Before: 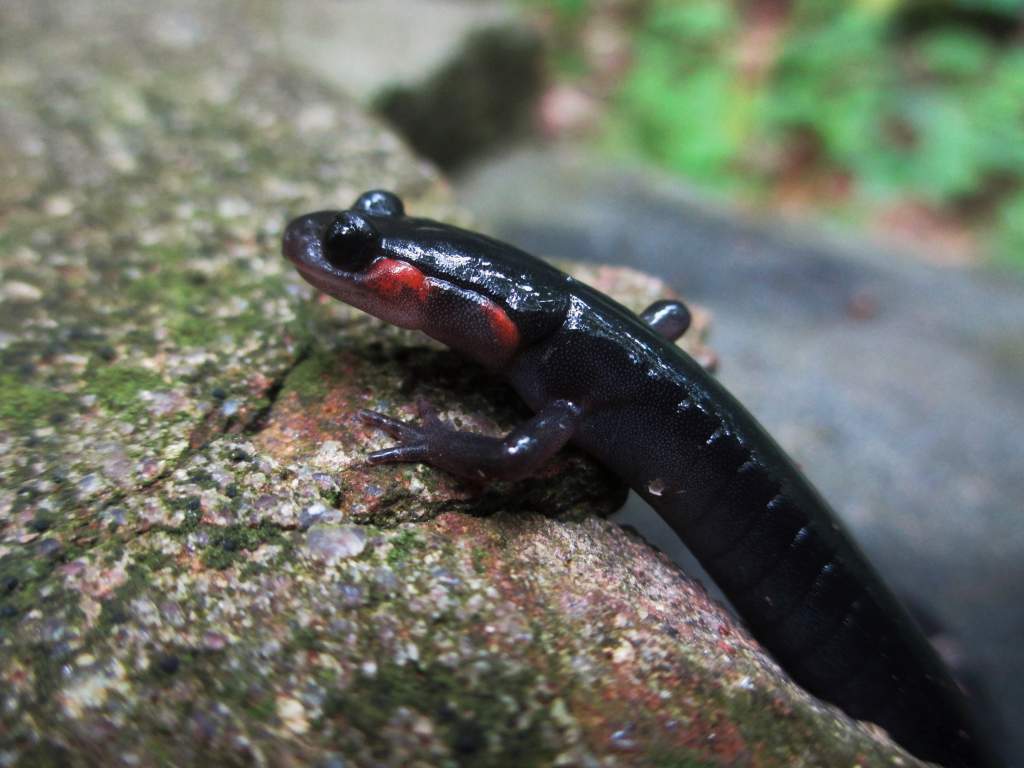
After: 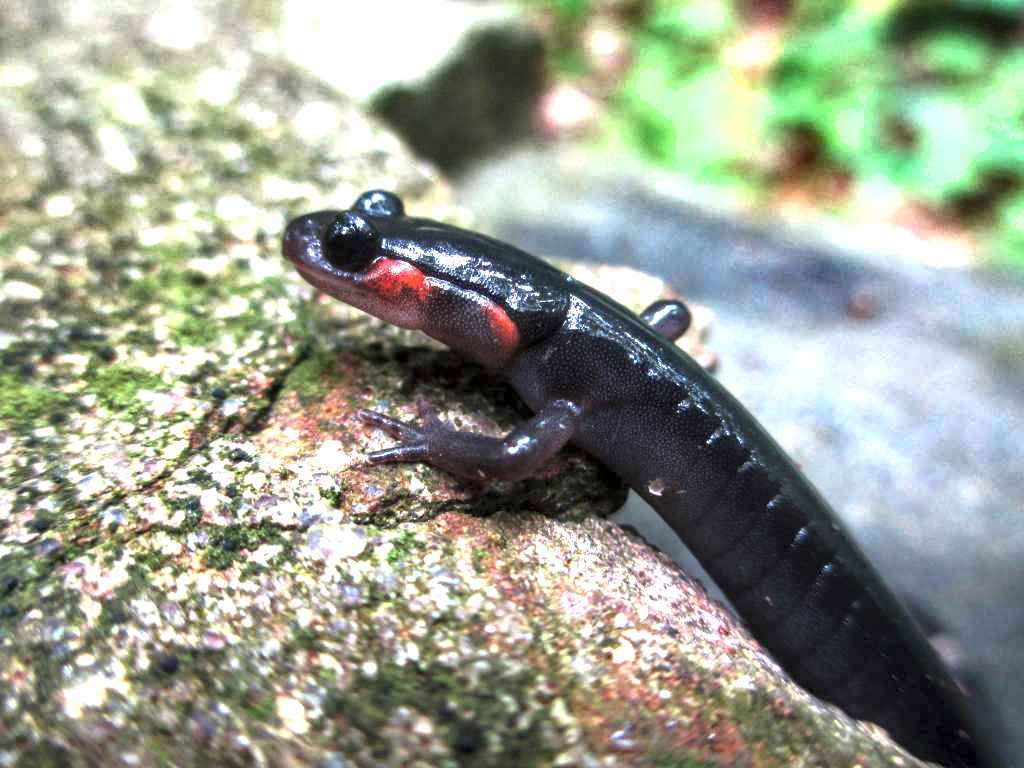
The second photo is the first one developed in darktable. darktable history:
exposure: black level correction 0, exposure 1.45 EV, compensate exposure bias true, compensate highlight preservation false
sharpen: radius 2.883, amount 0.868, threshold 47.523
shadows and highlights: shadows 22.7, highlights -48.71, soften with gaussian
local contrast: detail 140%
